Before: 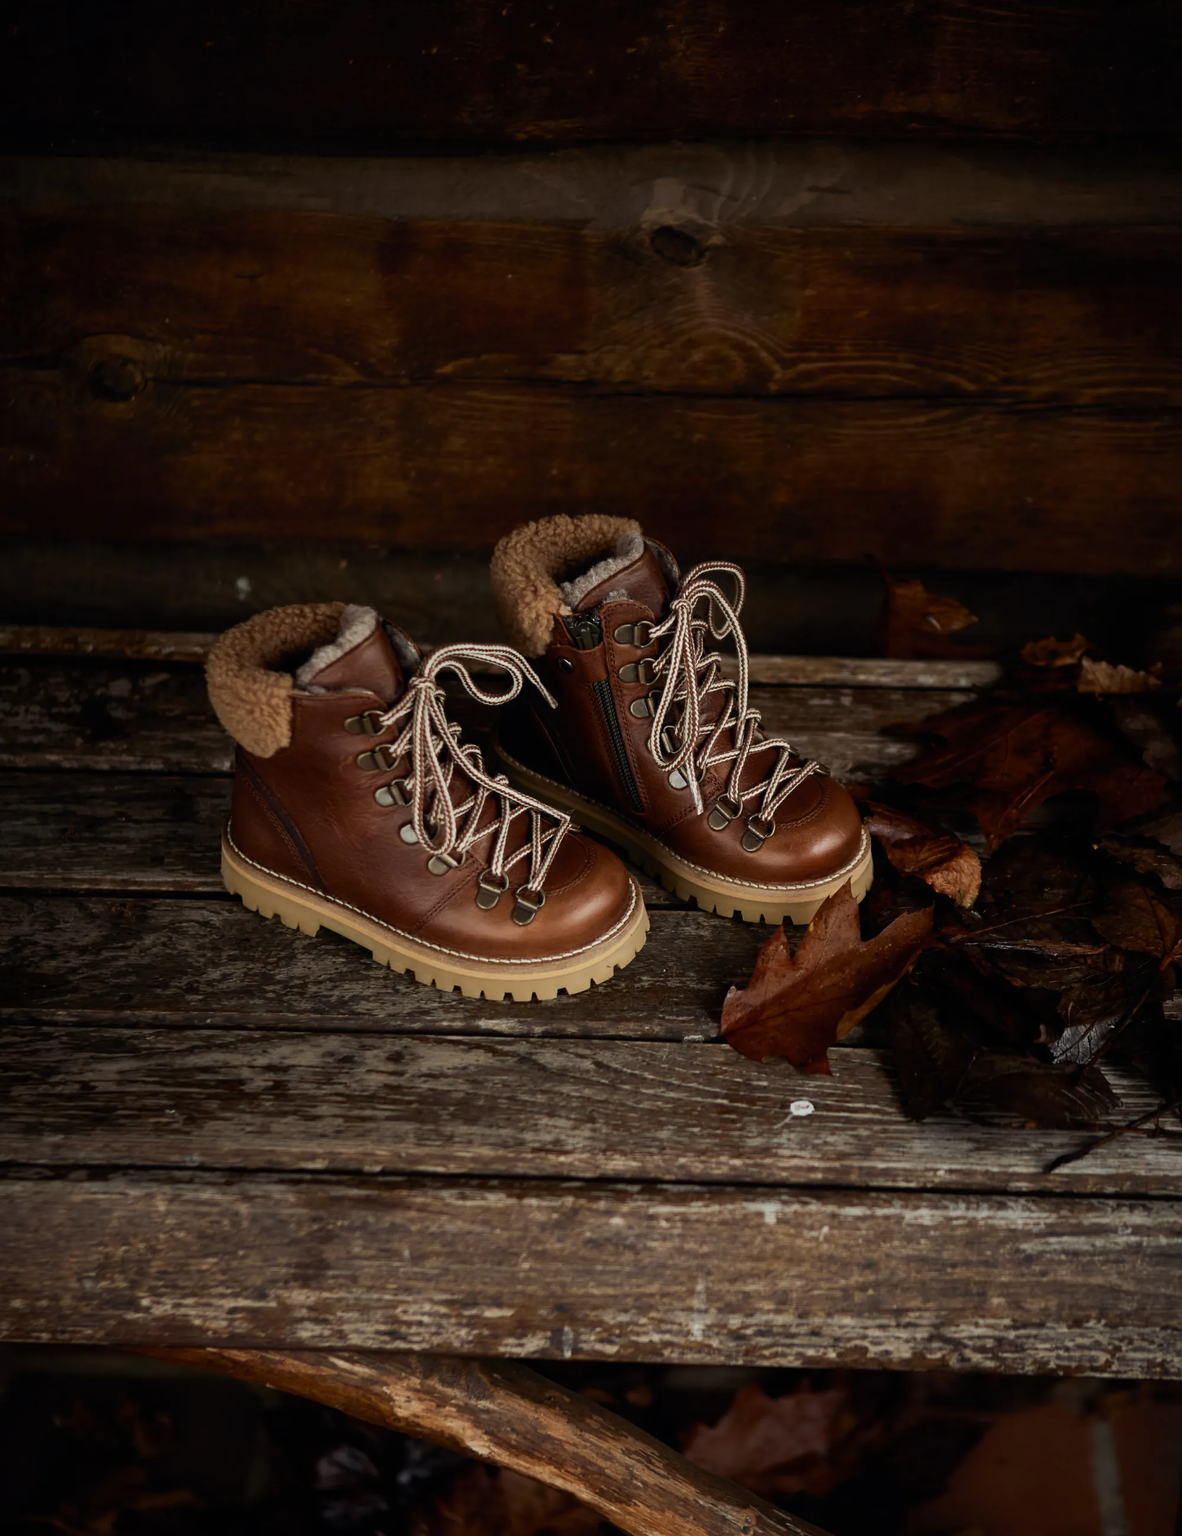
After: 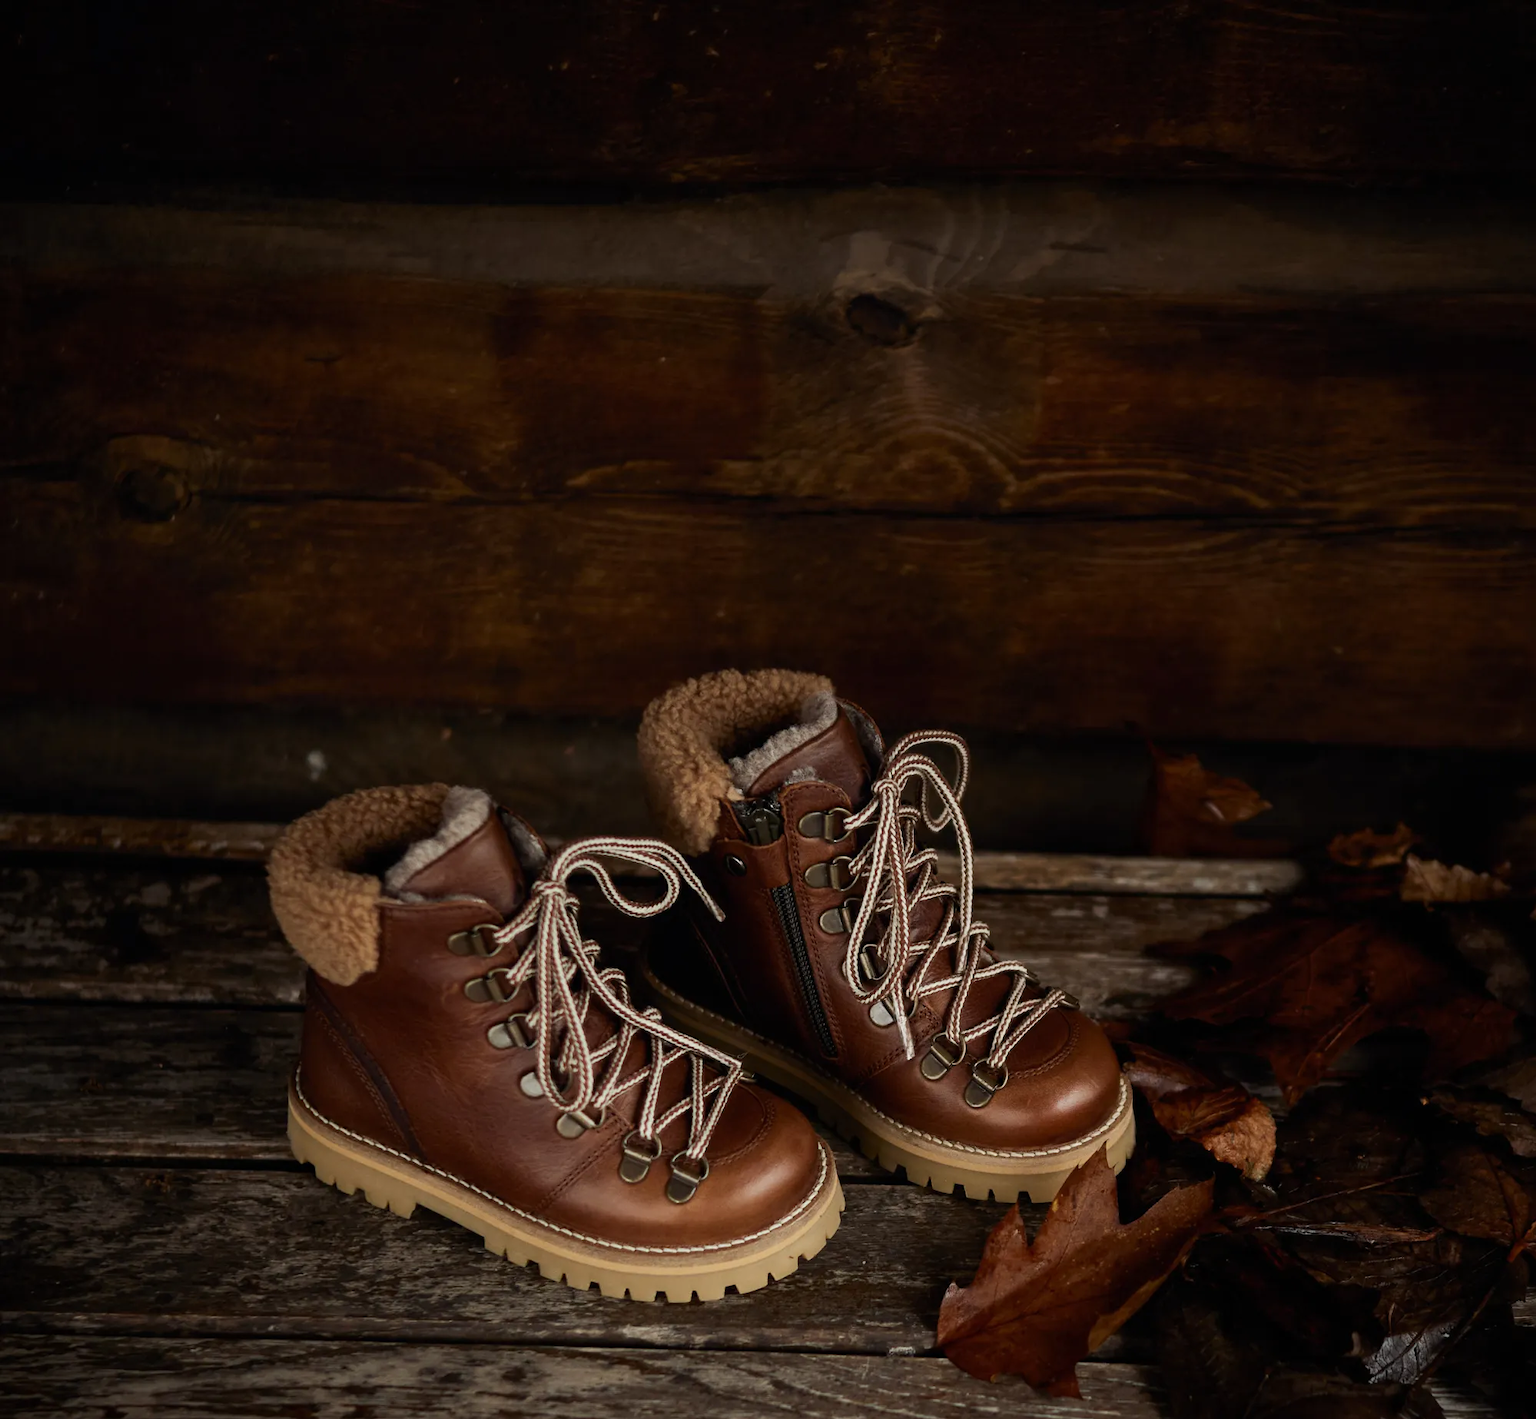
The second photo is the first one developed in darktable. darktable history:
crop: right 0%, bottom 28.936%
